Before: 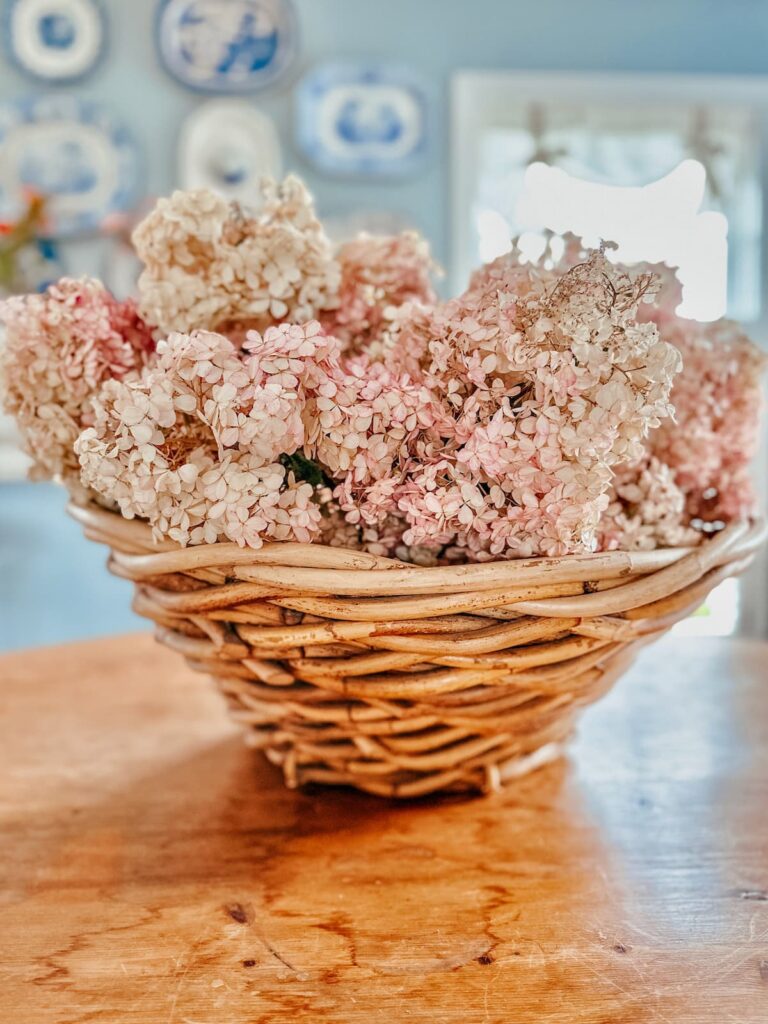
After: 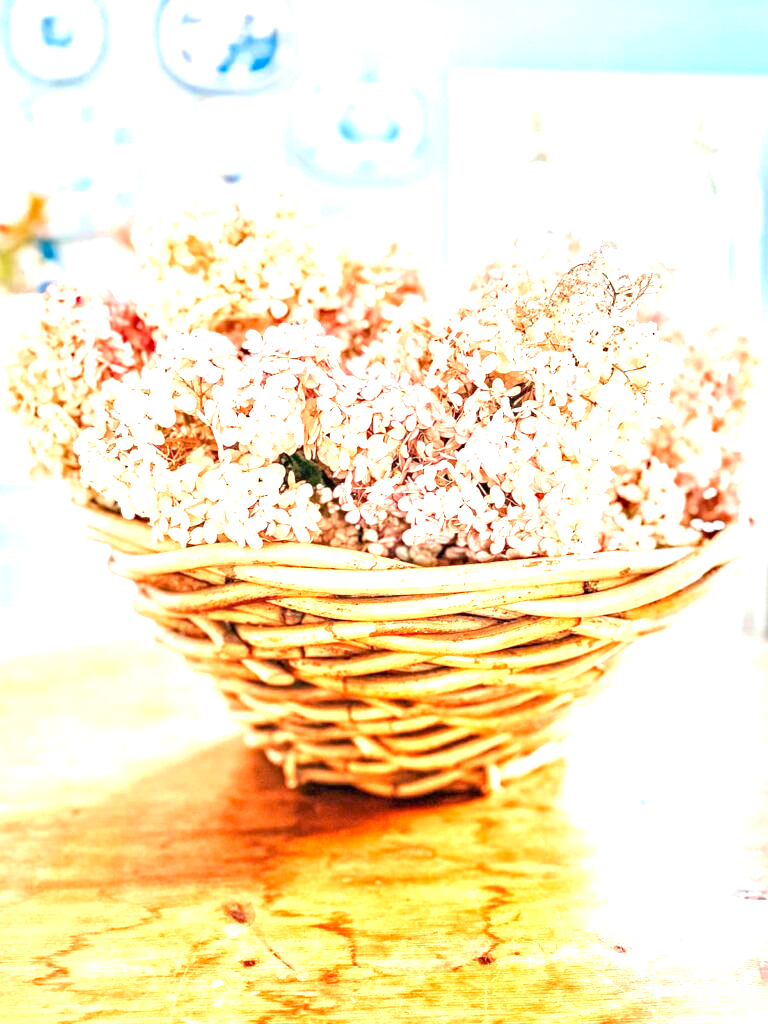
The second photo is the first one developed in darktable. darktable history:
haze removal: compatibility mode true, adaptive false
exposure: black level correction 0, exposure 1.937 EV, compensate highlight preservation false
